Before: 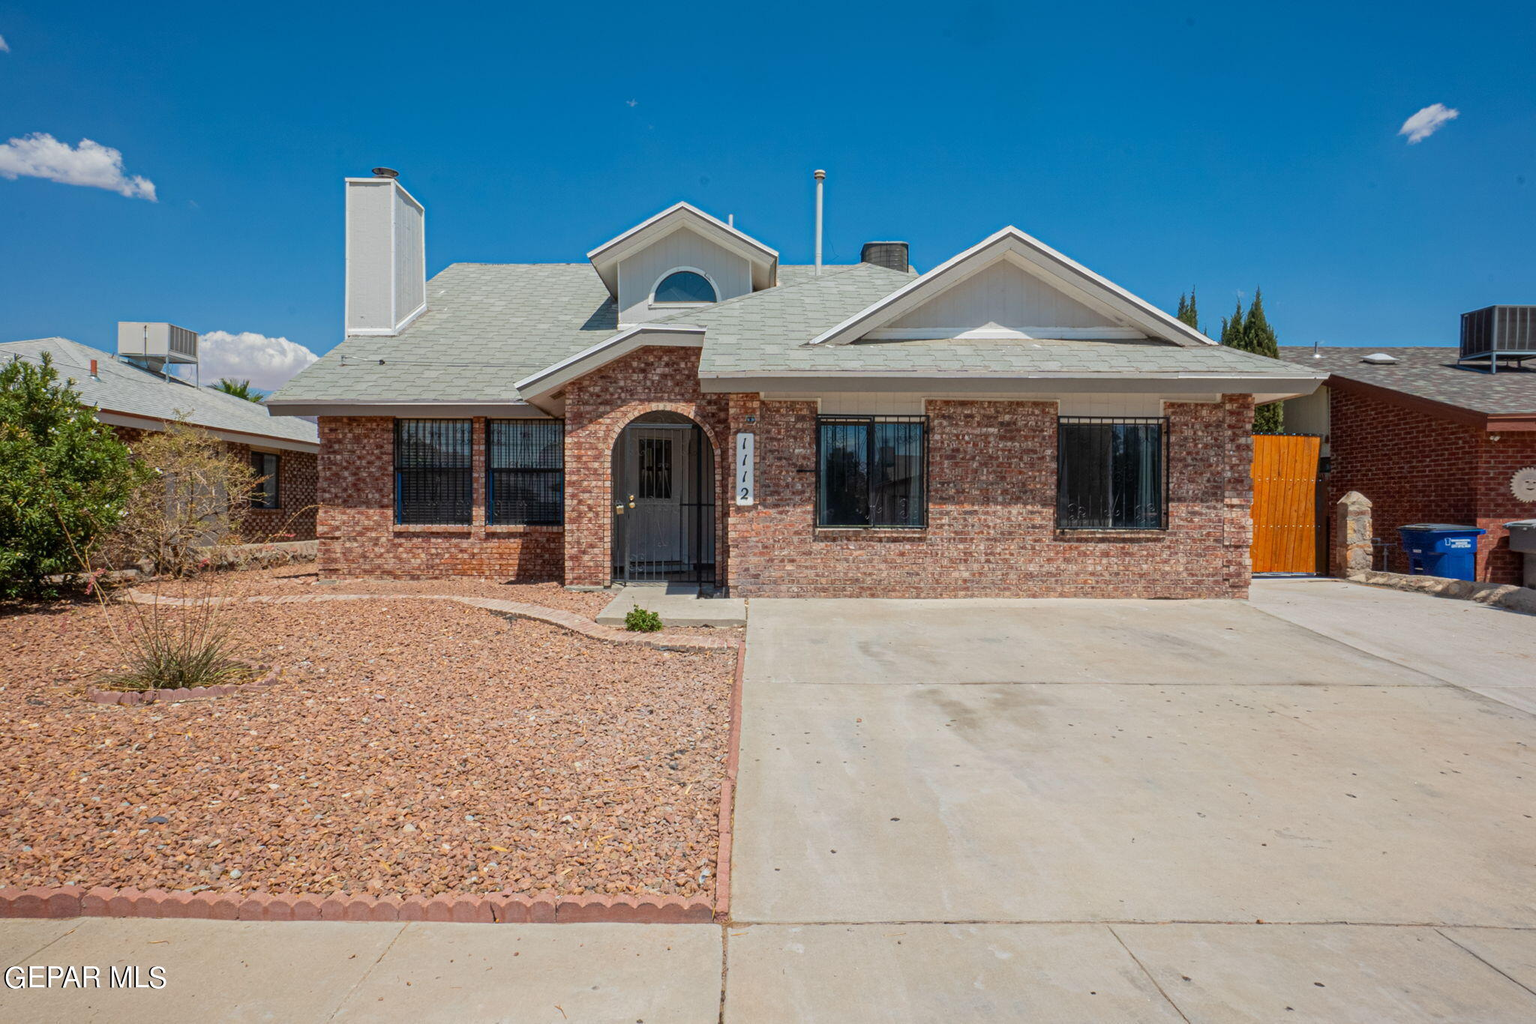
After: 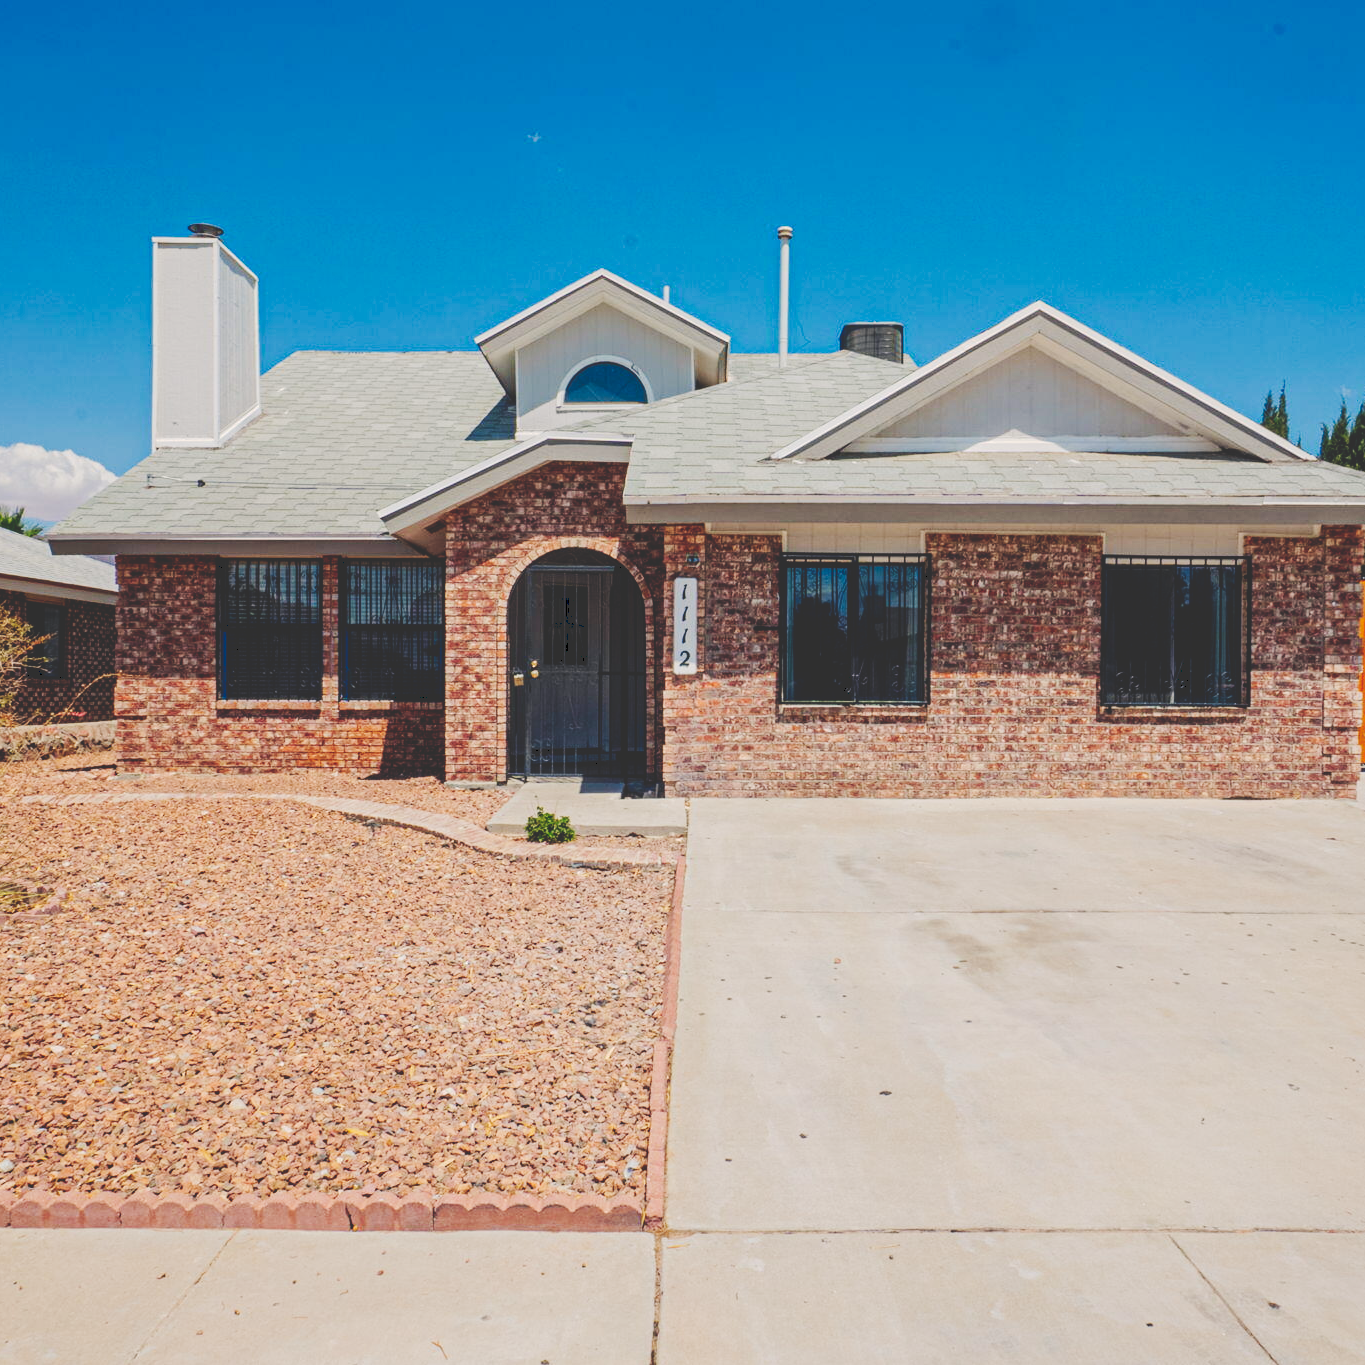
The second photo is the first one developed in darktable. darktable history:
crop and rotate: left 15.055%, right 18.278%
tone curve: curves: ch0 [(0, 0) (0.003, 0.195) (0.011, 0.196) (0.025, 0.196) (0.044, 0.196) (0.069, 0.196) (0.1, 0.196) (0.136, 0.197) (0.177, 0.207) (0.224, 0.224) (0.277, 0.268) (0.335, 0.336) (0.399, 0.424) (0.468, 0.533) (0.543, 0.632) (0.623, 0.715) (0.709, 0.789) (0.801, 0.85) (0.898, 0.906) (1, 1)], preserve colors none
color balance rgb: shadows lift › hue 87.51°, highlights gain › chroma 1.62%, highlights gain › hue 55.1°, global offset › chroma 0.1%, global offset › hue 253.66°, linear chroma grading › global chroma 0.5%
